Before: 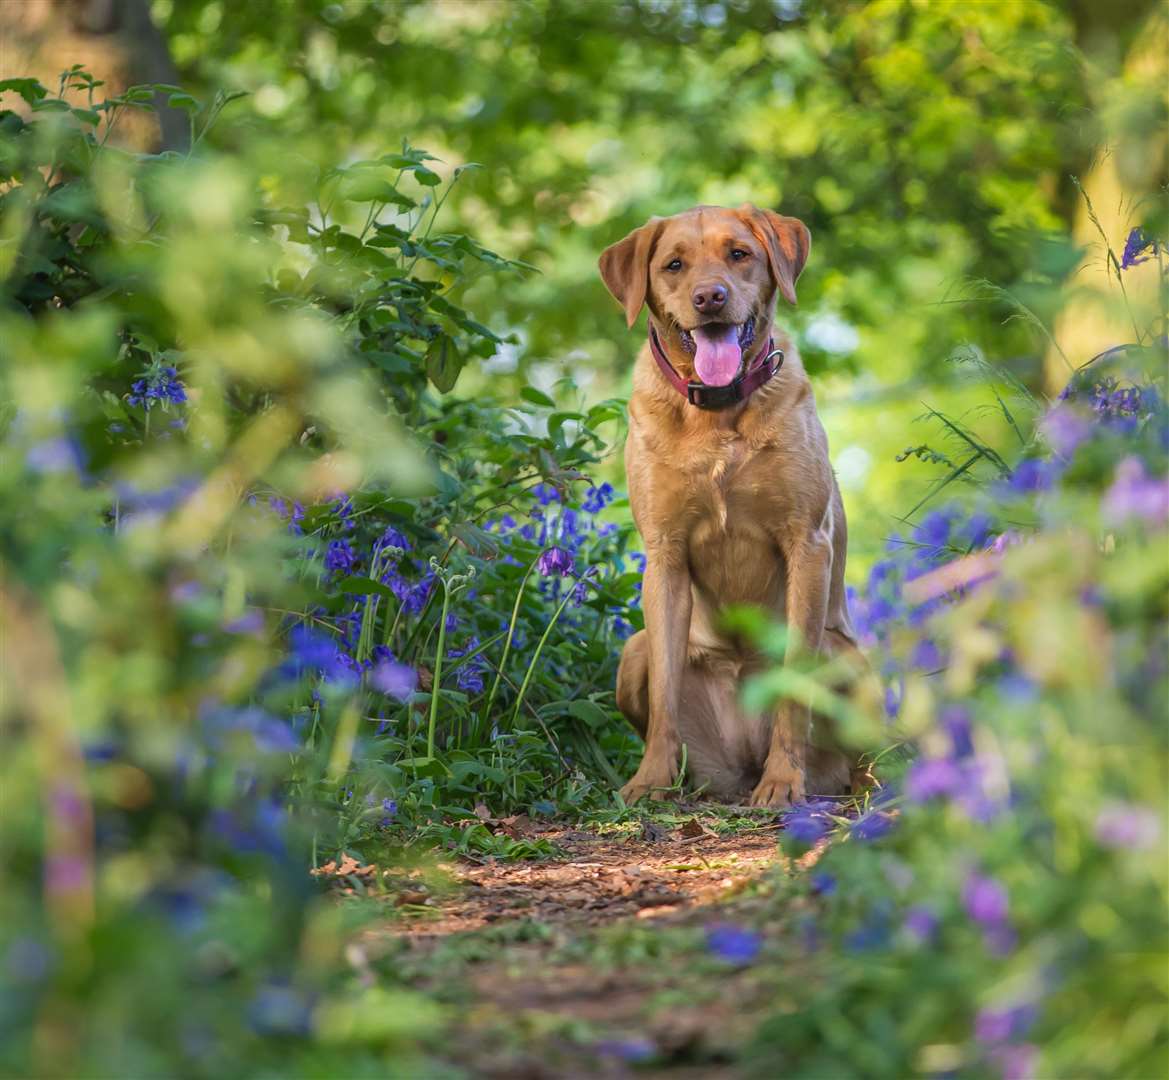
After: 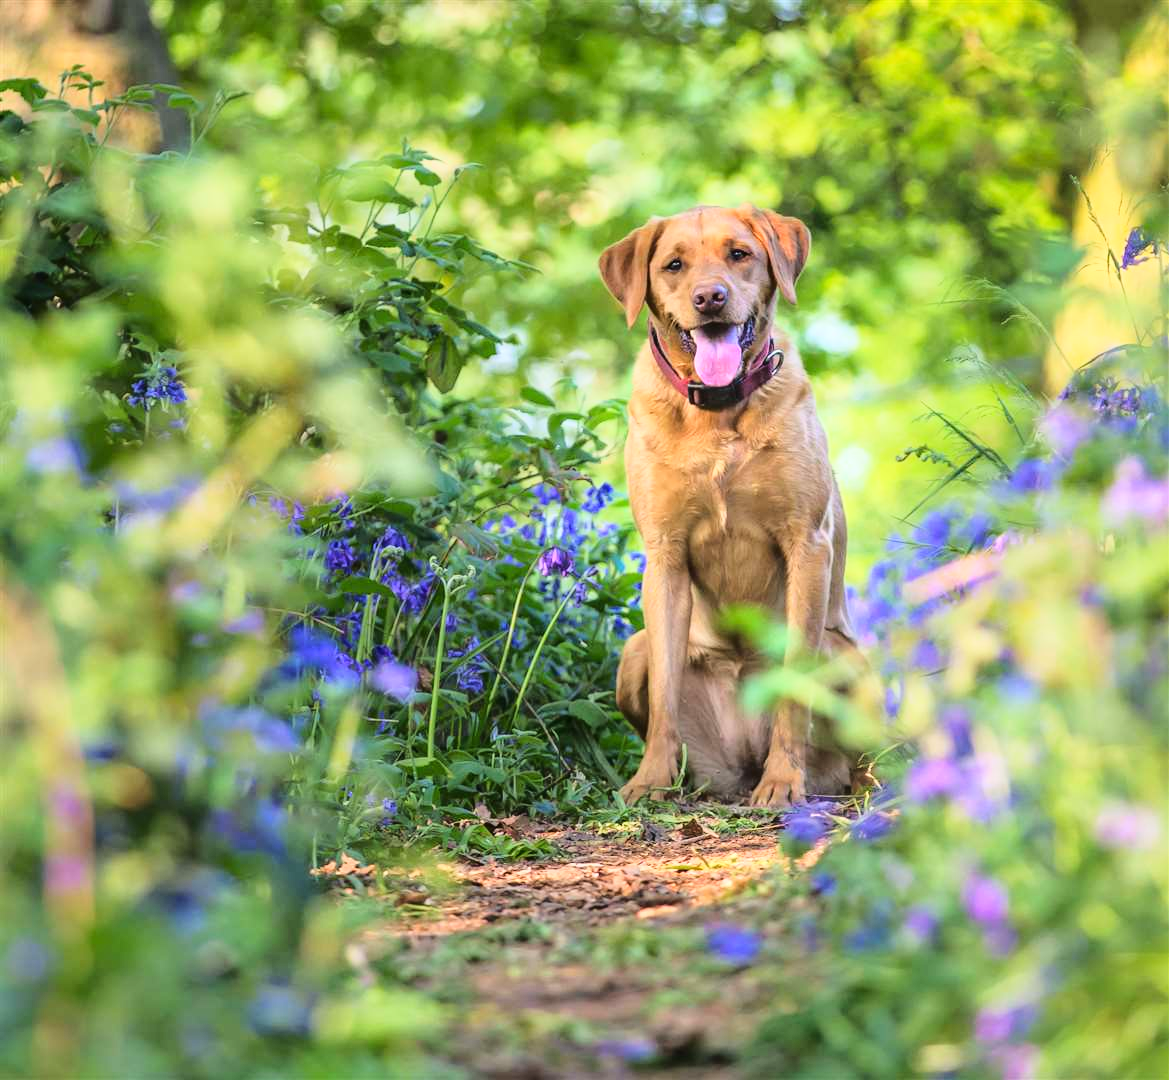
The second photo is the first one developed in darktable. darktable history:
base curve: curves: ch0 [(0, 0) (0.028, 0.03) (0.121, 0.232) (0.46, 0.748) (0.859, 0.968) (1, 1)], exposure shift 0.01
